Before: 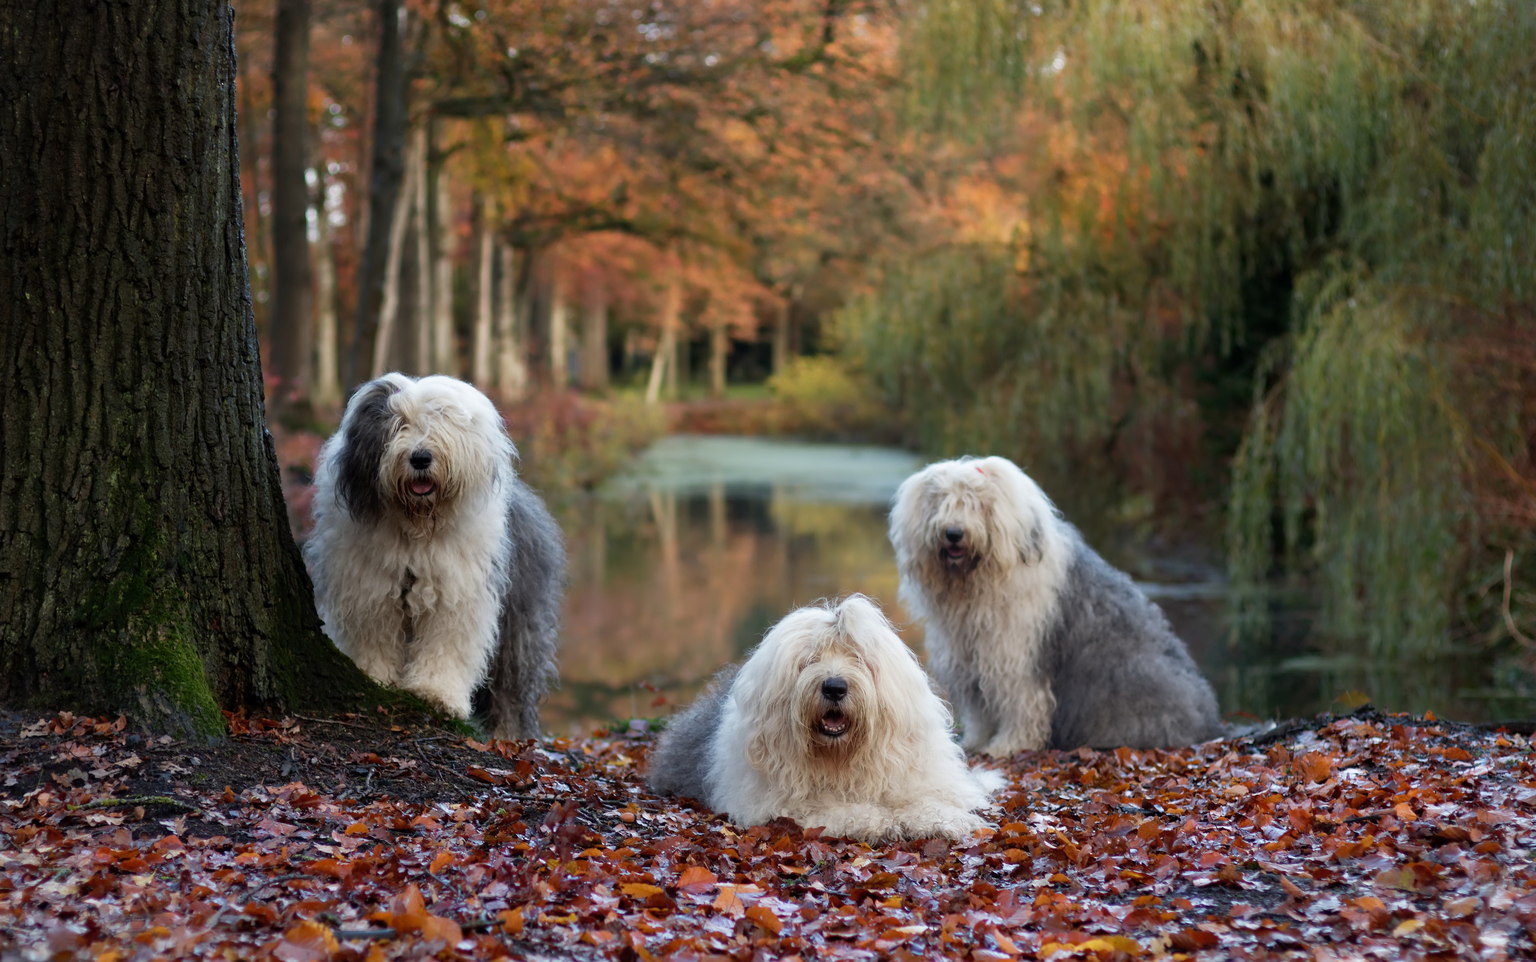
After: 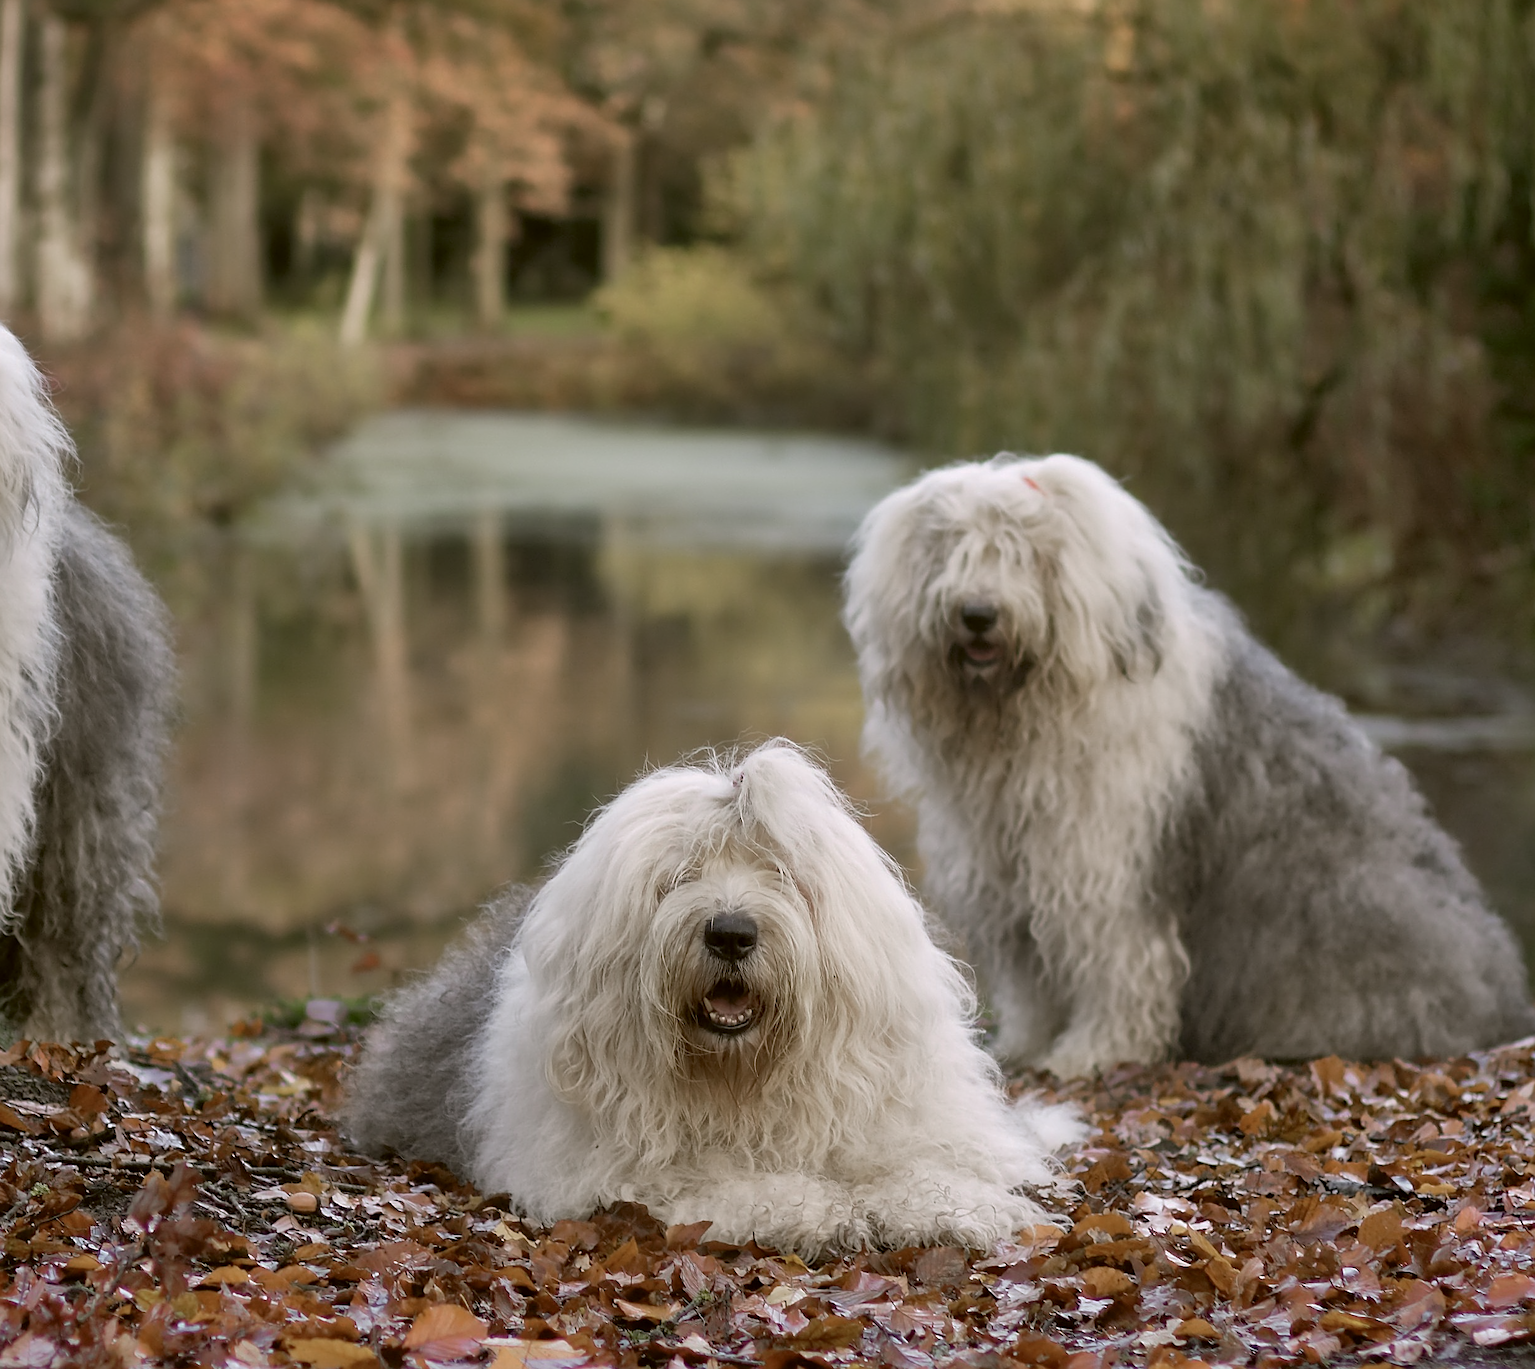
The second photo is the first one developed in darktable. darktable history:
color correction: highlights a* 8.98, highlights b* 15.09, shadows a* -0.49, shadows b* 26.52
crop: left 31.379%, top 24.658%, right 20.326%, bottom 6.628%
shadows and highlights: on, module defaults
sharpen: on, module defaults
color zones: curves: ch0 [(0, 0.559) (0.153, 0.551) (0.229, 0.5) (0.429, 0.5) (0.571, 0.5) (0.714, 0.5) (0.857, 0.5) (1, 0.559)]; ch1 [(0, 0.417) (0.112, 0.336) (0.213, 0.26) (0.429, 0.34) (0.571, 0.35) (0.683, 0.331) (0.857, 0.344) (1, 0.417)]
white balance: red 0.924, blue 1.095
